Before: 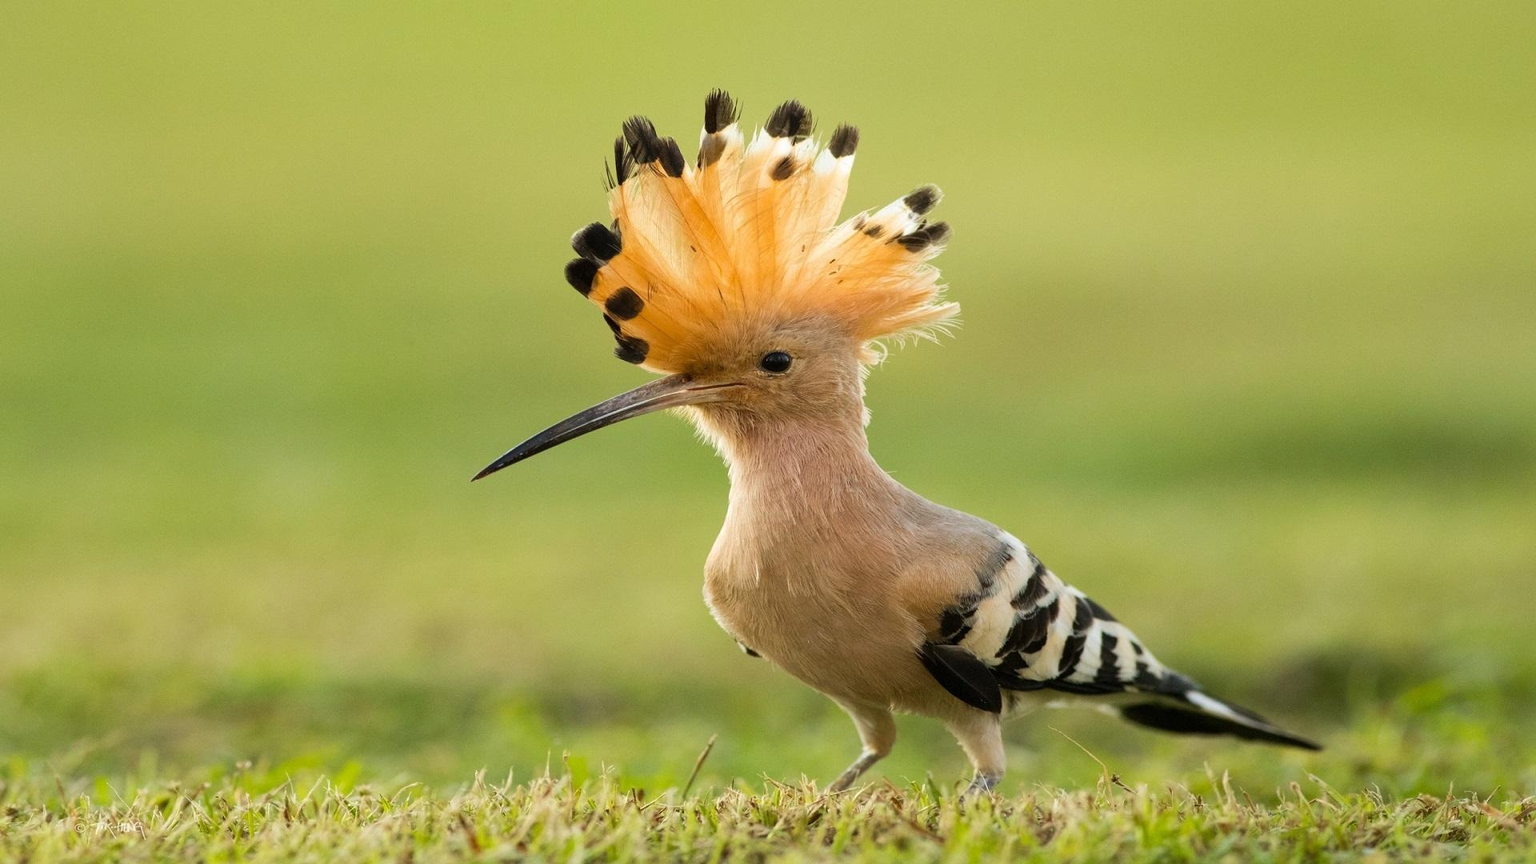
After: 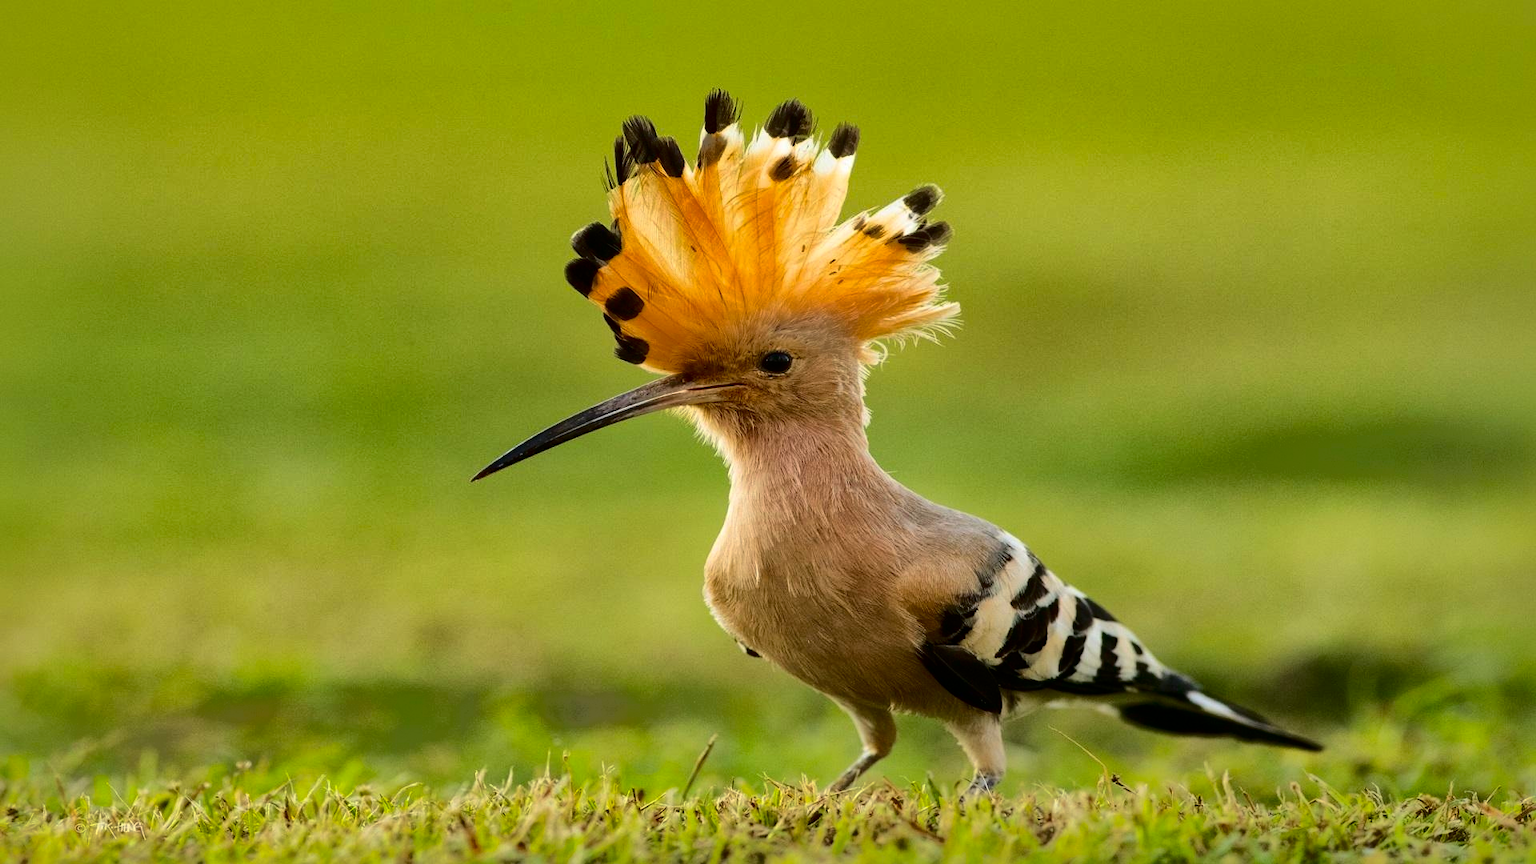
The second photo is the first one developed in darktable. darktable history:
shadows and highlights: shadows -18.38, highlights -73.37
contrast brightness saturation: contrast 0.301, brightness -0.071, saturation 0.169
